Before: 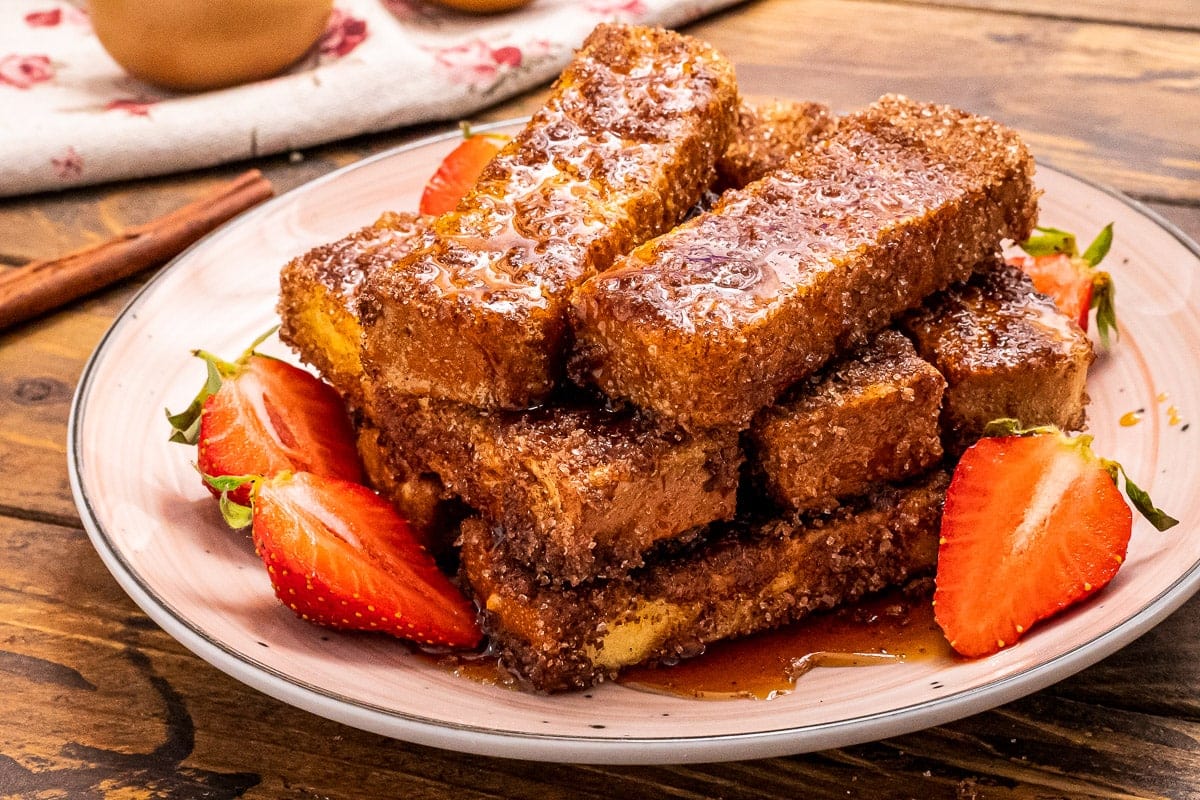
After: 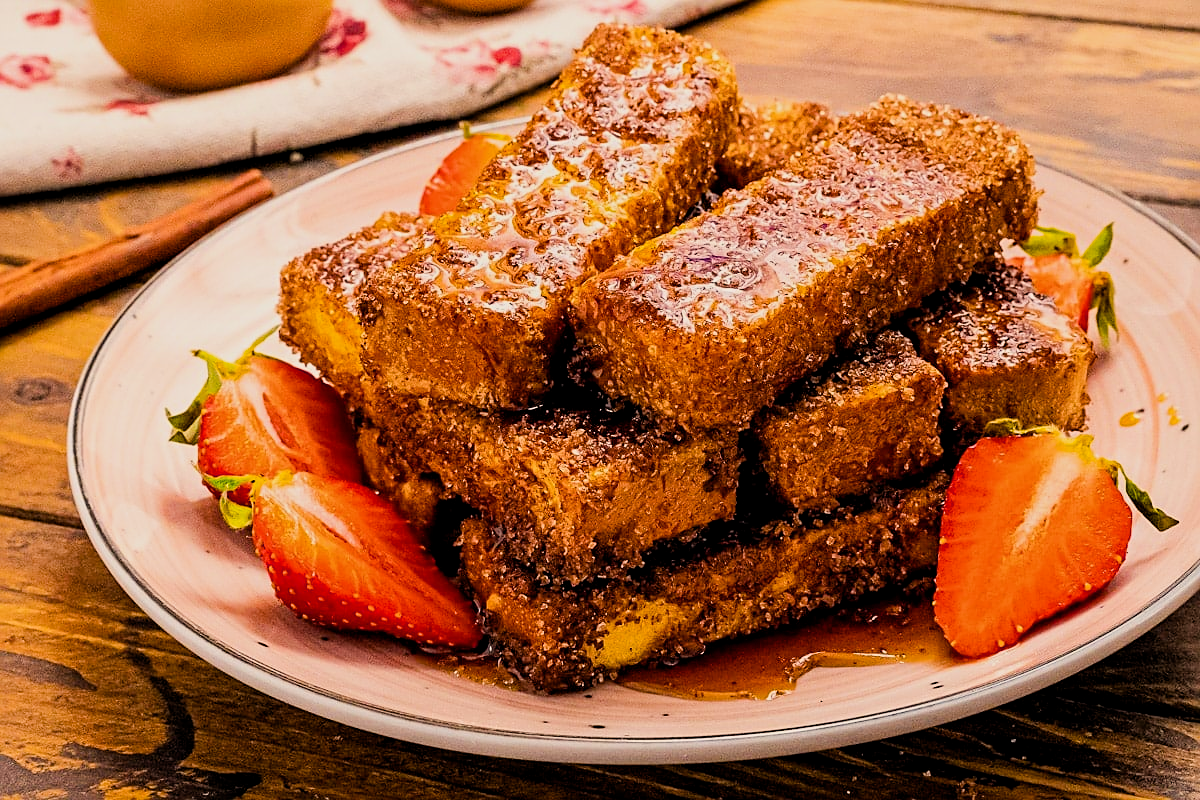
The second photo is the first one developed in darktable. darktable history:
color balance rgb: highlights gain › chroma 2.972%, highlights gain › hue 76.61°, linear chroma grading › global chroma 15.055%, perceptual saturation grading › global saturation 14.565%, global vibrance 11.469%, contrast 4.808%
filmic rgb: black relative exposure -7.84 EV, white relative exposure 4.26 EV, hardness 3.85
sharpen: on, module defaults
levels: mode automatic, black 3.78%, levels [0.036, 0.364, 0.827]
